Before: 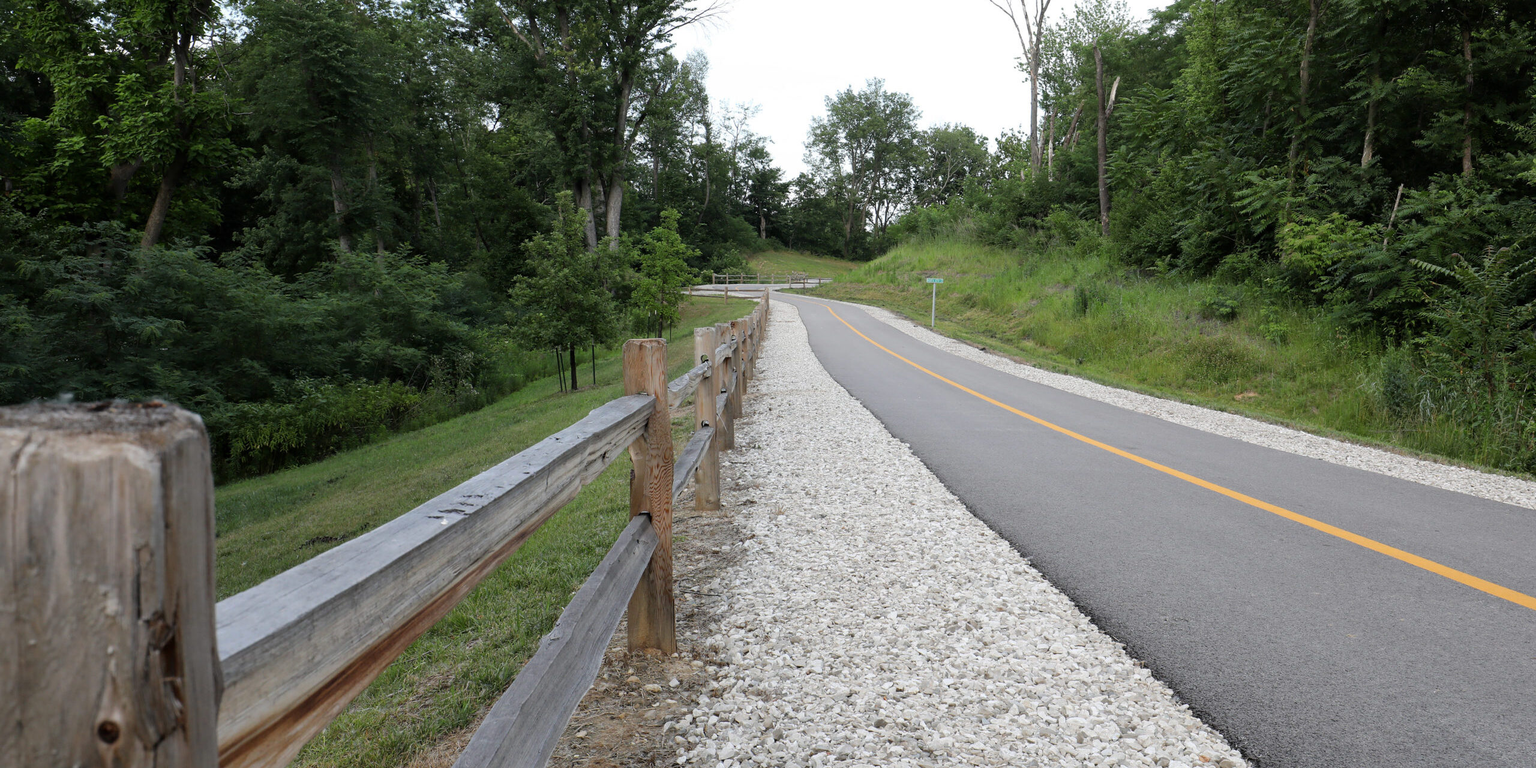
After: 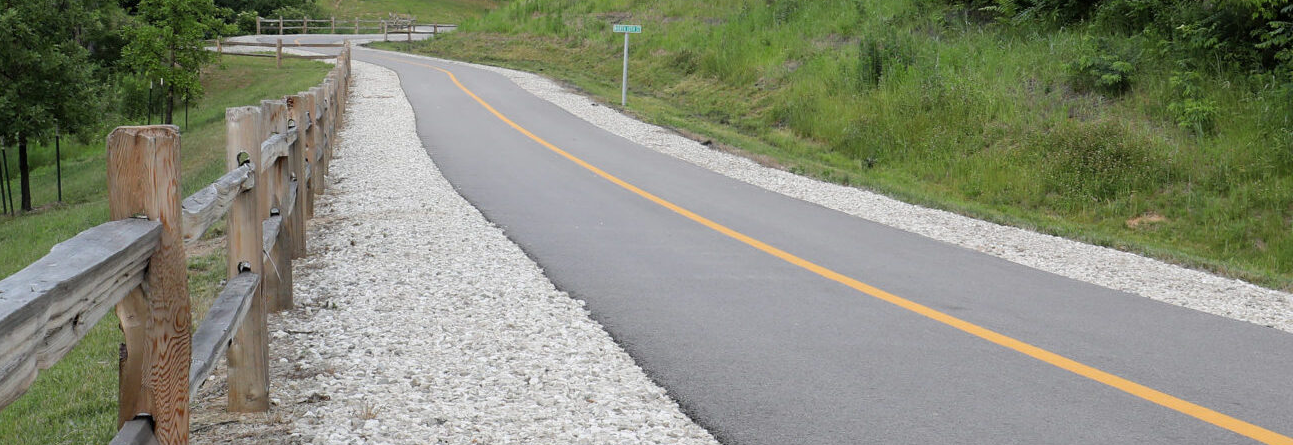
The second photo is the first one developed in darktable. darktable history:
crop: left 36.377%, top 34.329%, right 13.105%, bottom 30.845%
